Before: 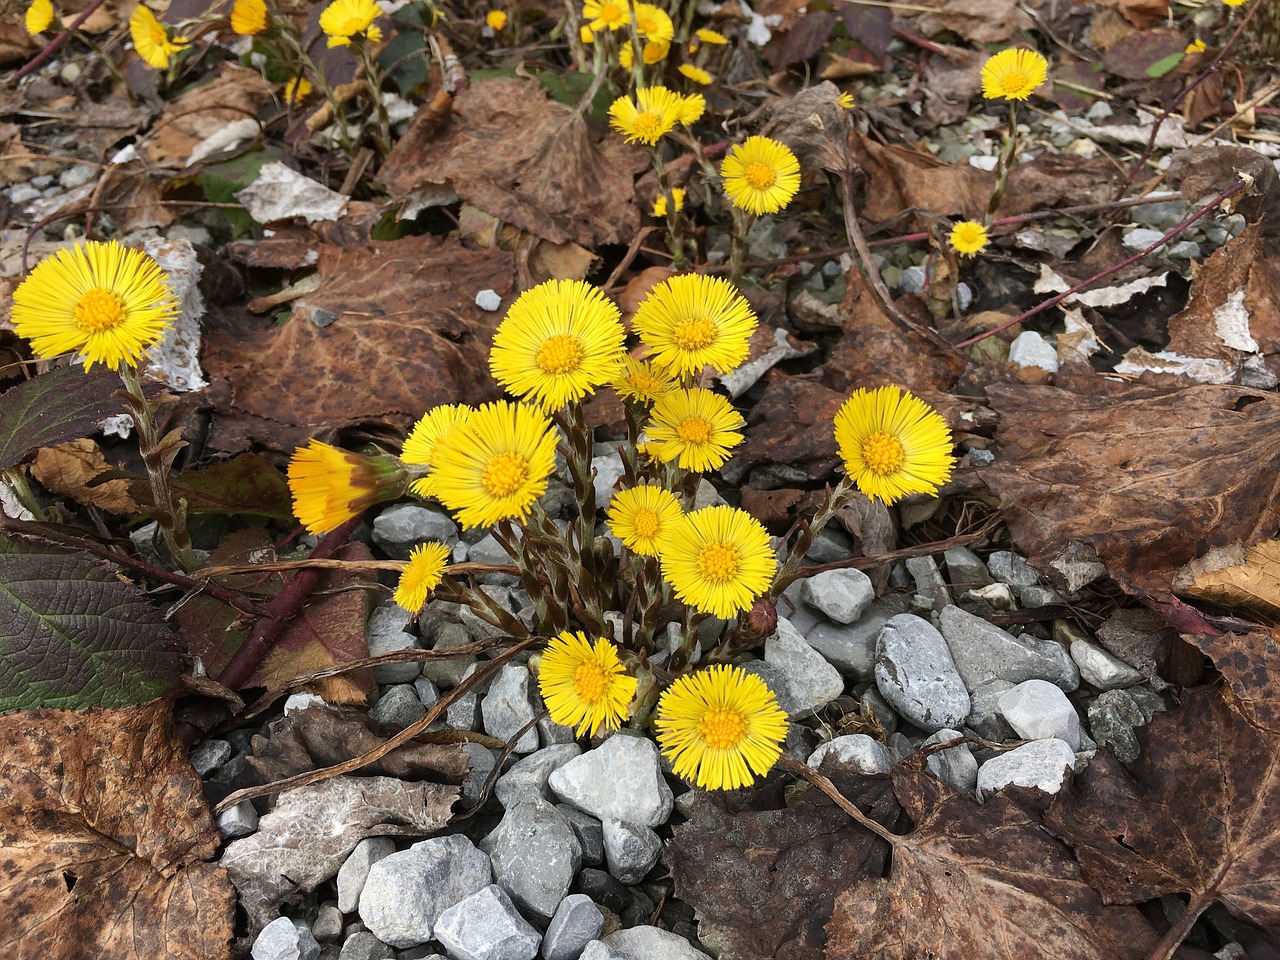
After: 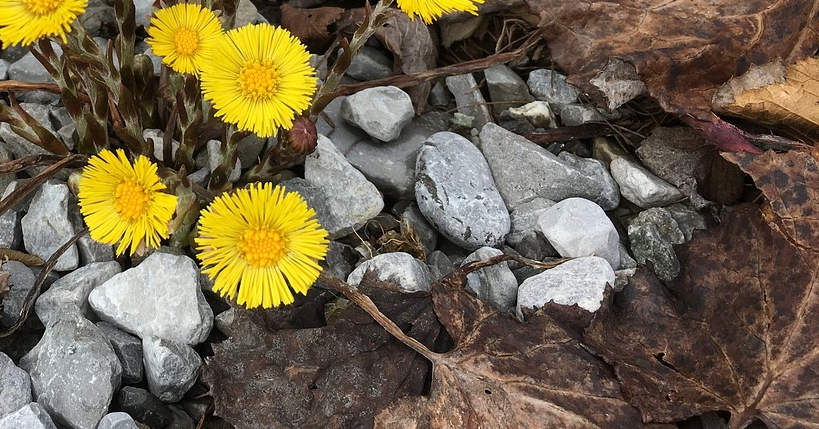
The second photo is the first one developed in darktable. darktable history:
crop and rotate: left 35.973%, top 50.214%, bottom 5.009%
